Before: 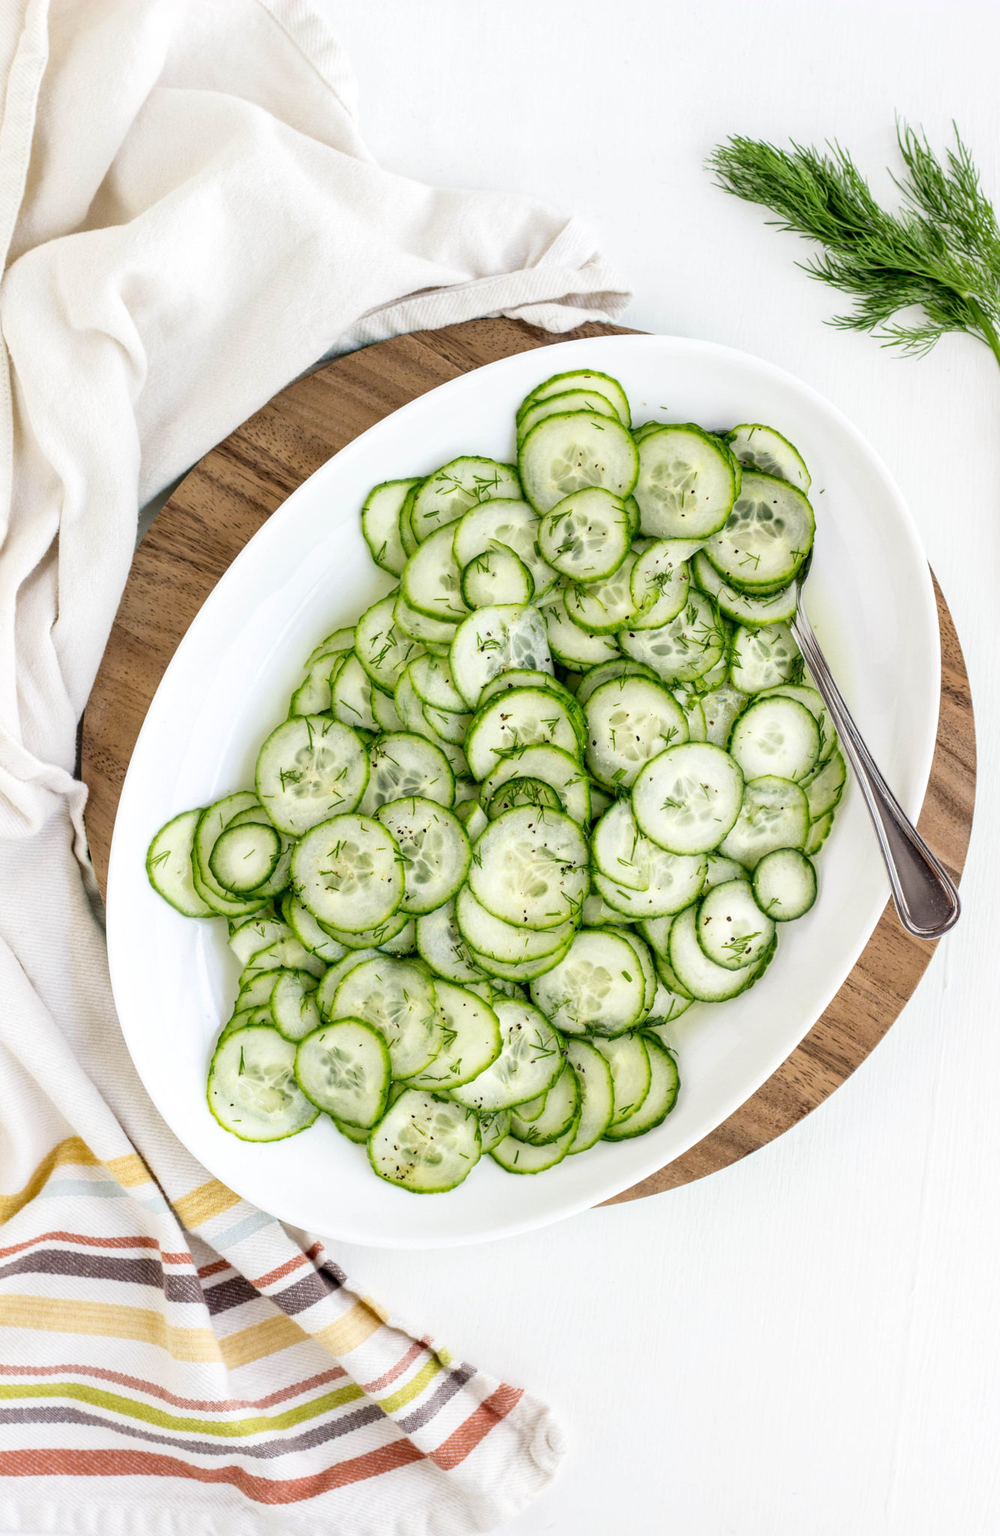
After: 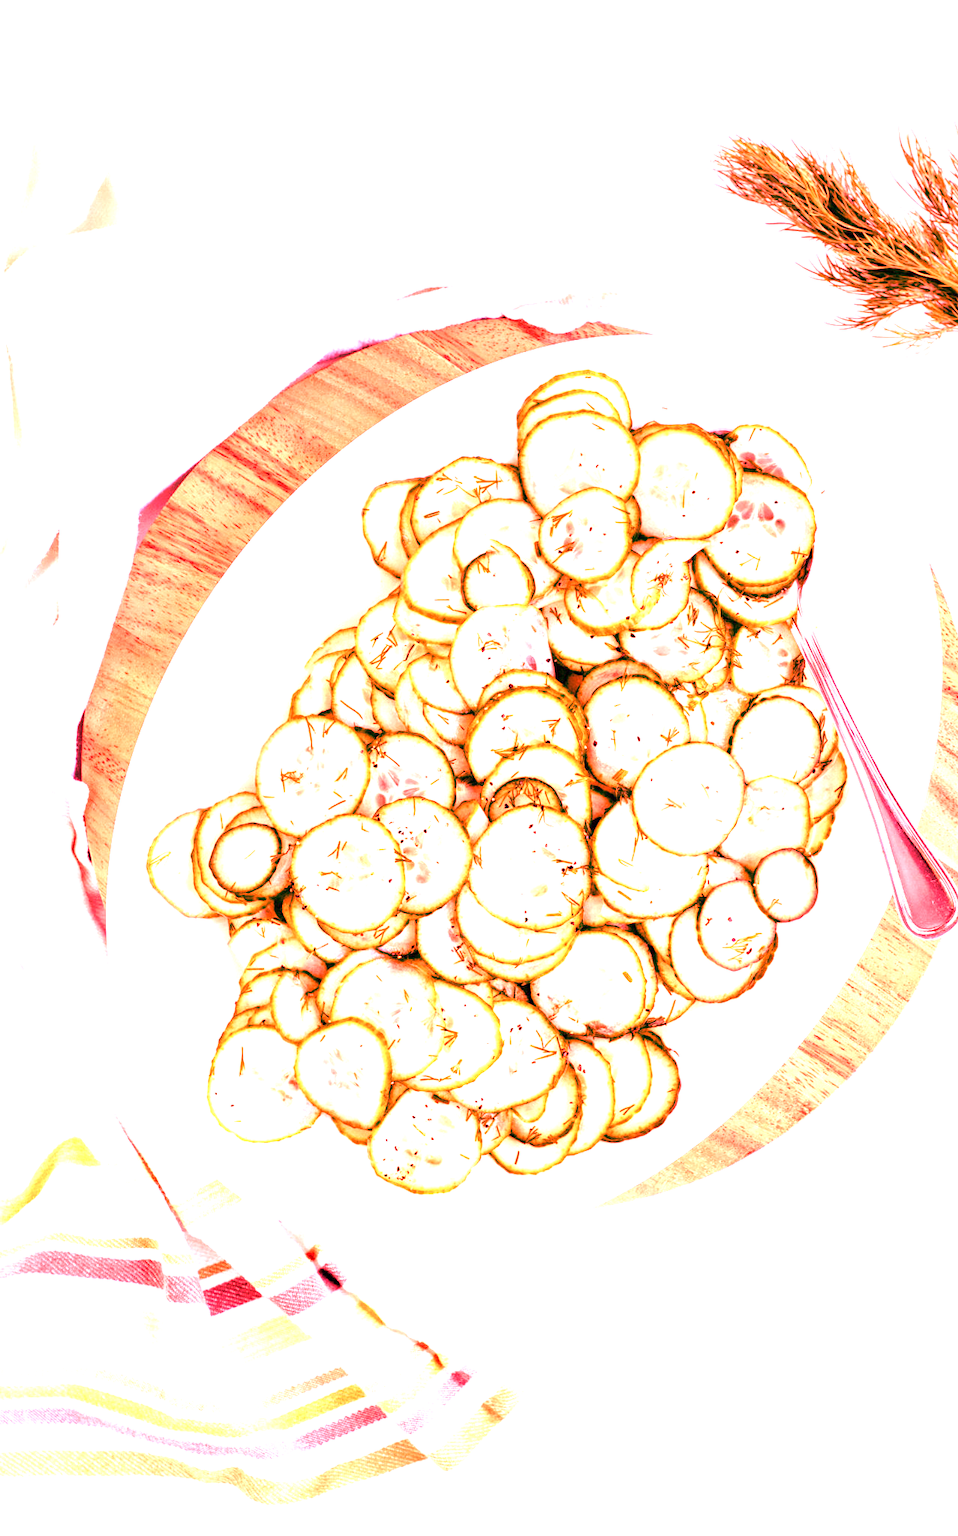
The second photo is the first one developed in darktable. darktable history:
velvia: on, module defaults
crop: right 4.126%, bottom 0.031%
white balance: red 4.26, blue 1.802
